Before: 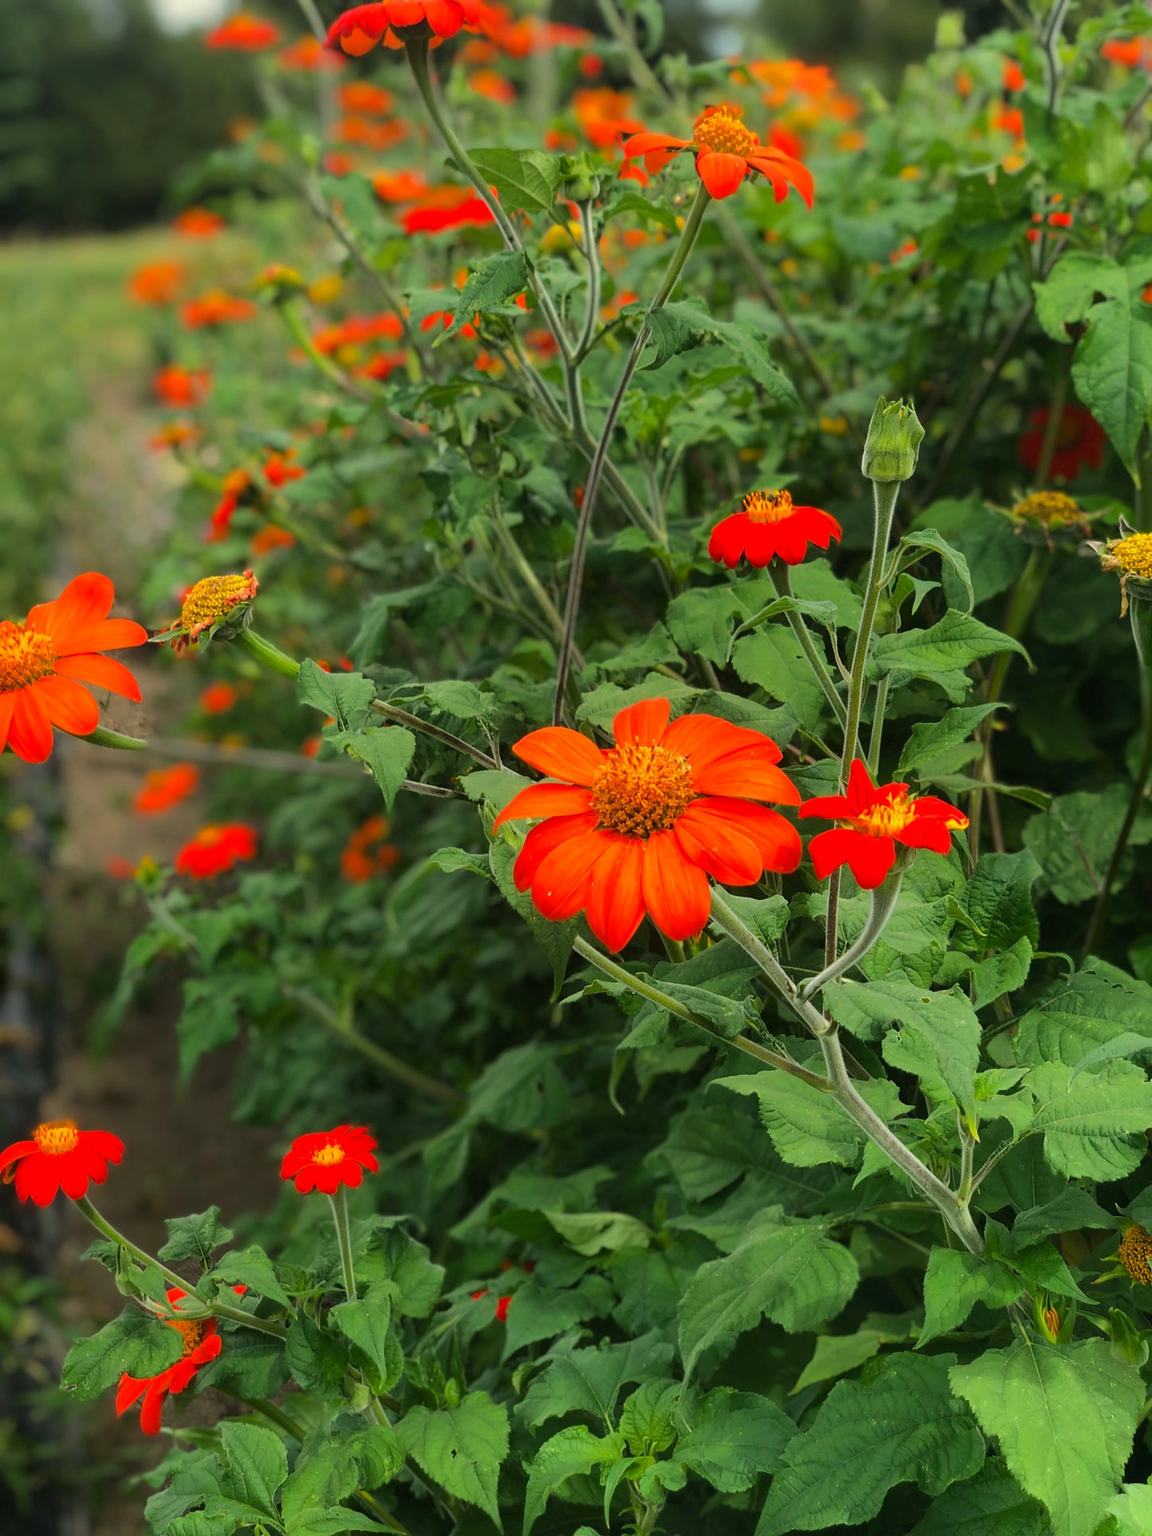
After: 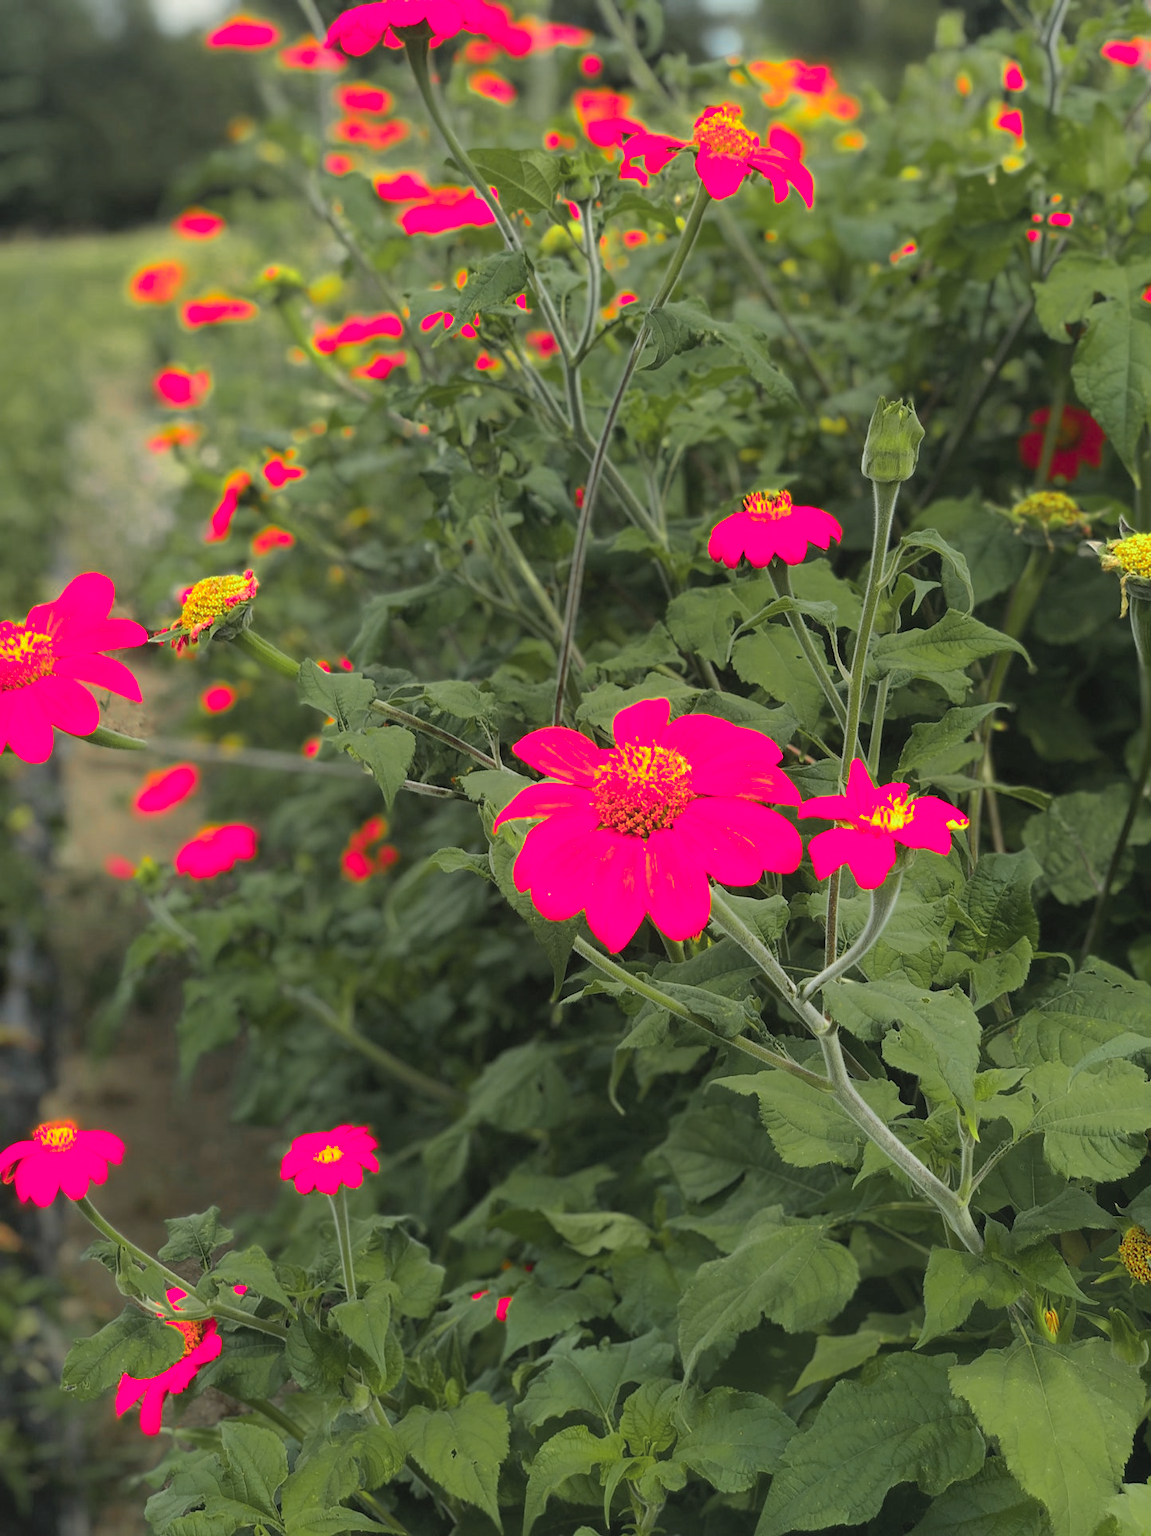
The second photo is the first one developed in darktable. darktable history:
contrast brightness saturation: brightness 0.15
white balance: red 0.983, blue 1.036
color zones: curves: ch0 [(0, 0.533) (0.126, 0.533) (0.234, 0.533) (0.368, 0.357) (0.5, 0.5) (0.625, 0.5) (0.74, 0.637) (0.875, 0.5)]; ch1 [(0.004, 0.708) (0.129, 0.662) (0.25, 0.5) (0.375, 0.331) (0.496, 0.396) (0.625, 0.649) (0.739, 0.26) (0.875, 0.5) (1, 0.478)]; ch2 [(0, 0.409) (0.132, 0.403) (0.236, 0.558) (0.379, 0.448) (0.5, 0.5) (0.625, 0.5) (0.691, 0.39) (0.875, 0.5)]
